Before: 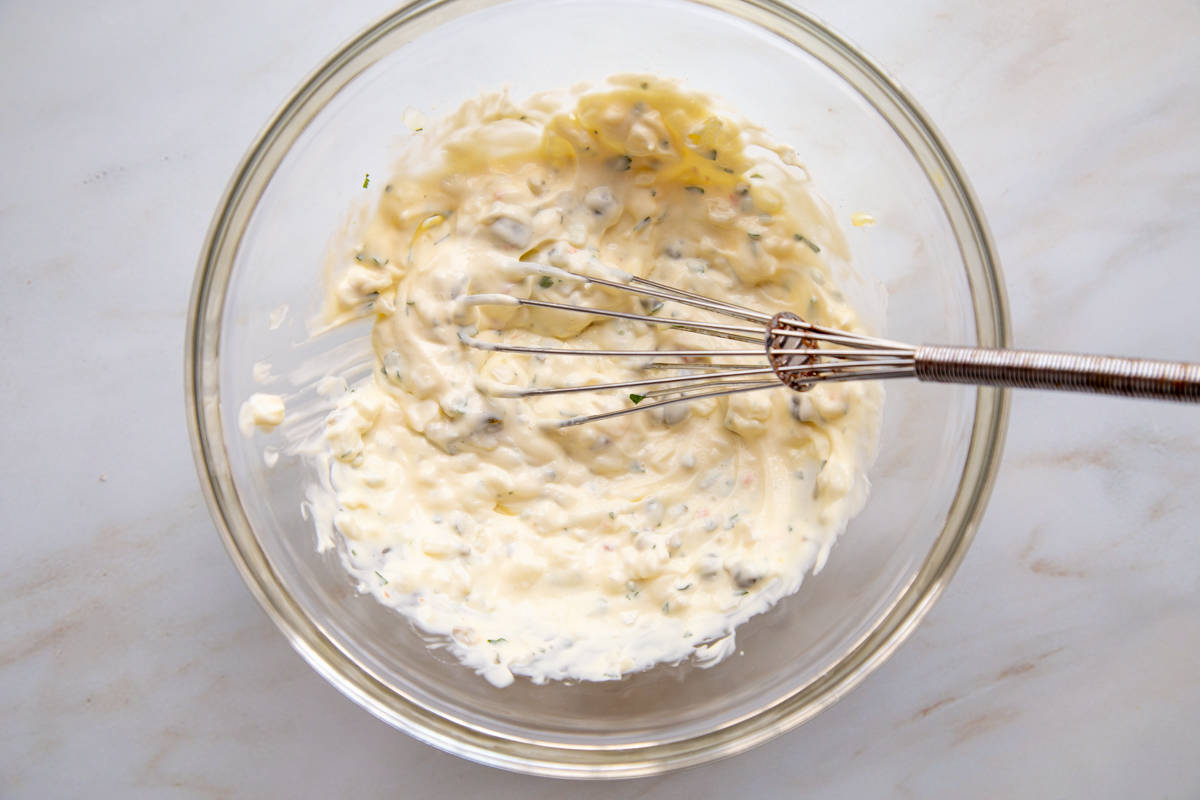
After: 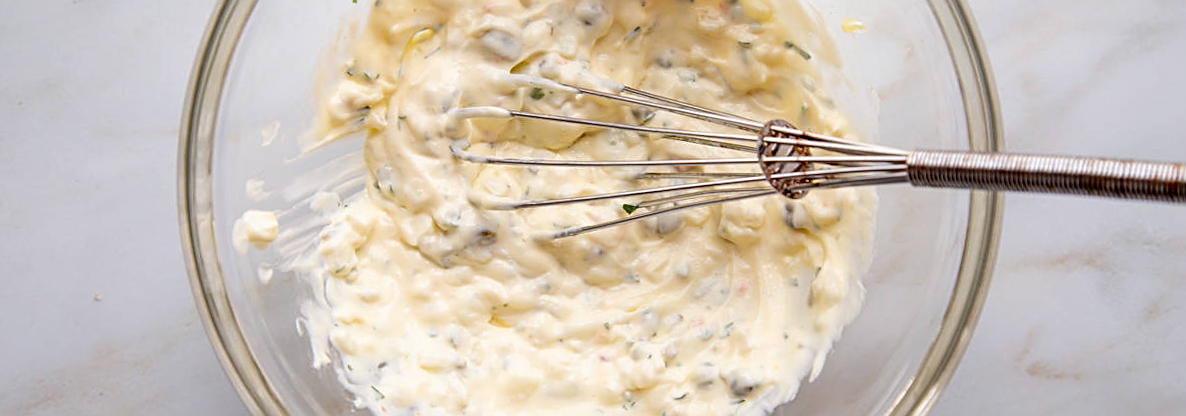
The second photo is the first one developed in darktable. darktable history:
rotate and perspective: rotation -1°, crop left 0.011, crop right 0.989, crop top 0.025, crop bottom 0.975
crop and rotate: top 23.043%, bottom 23.437%
sharpen: on, module defaults
